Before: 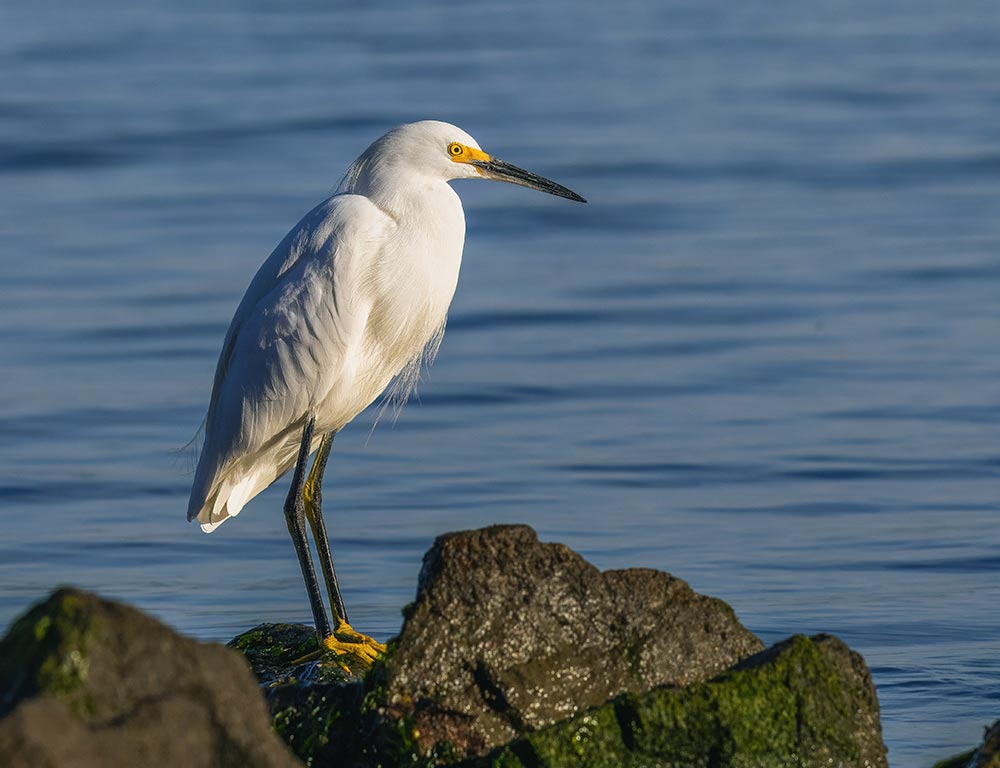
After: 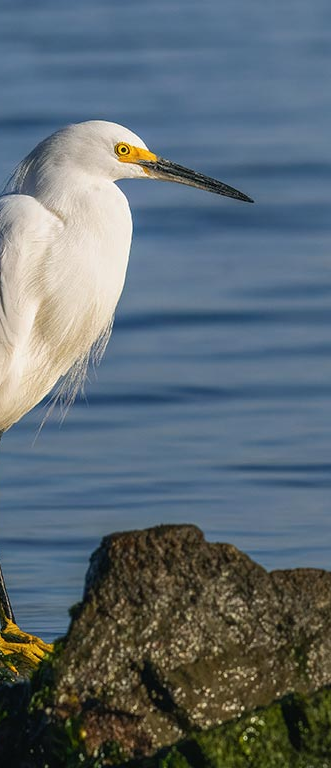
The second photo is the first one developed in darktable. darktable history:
exposure: compensate highlight preservation false
crop: left 33.367%, right 33.475%
